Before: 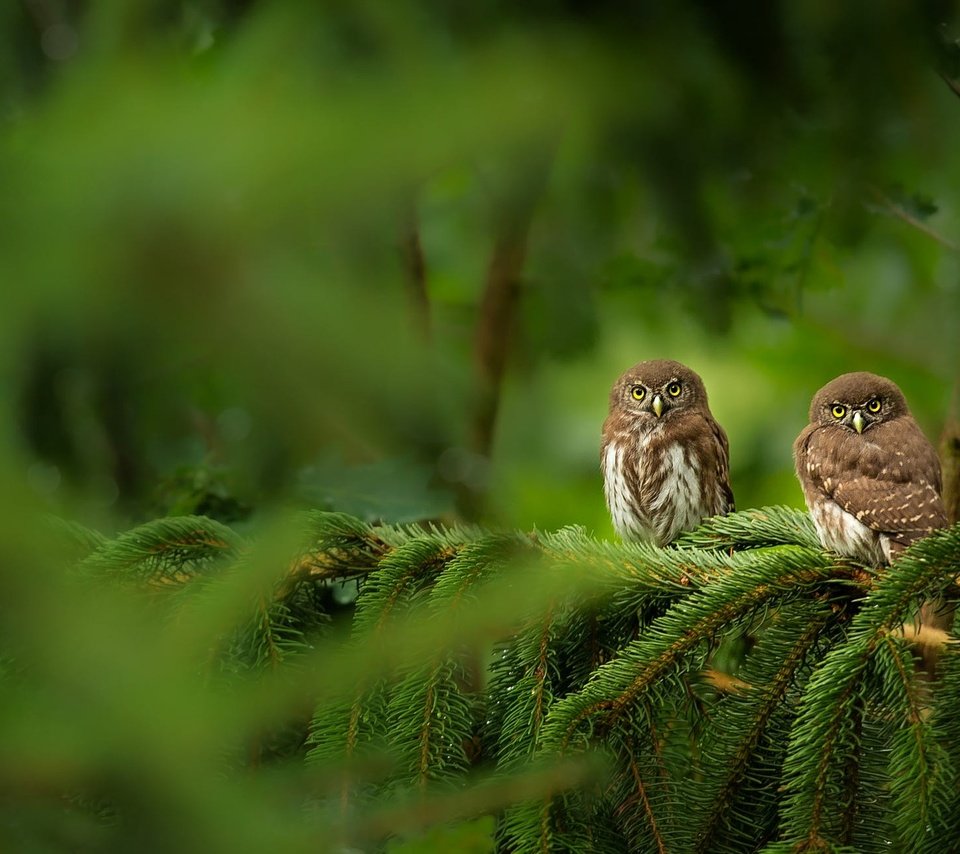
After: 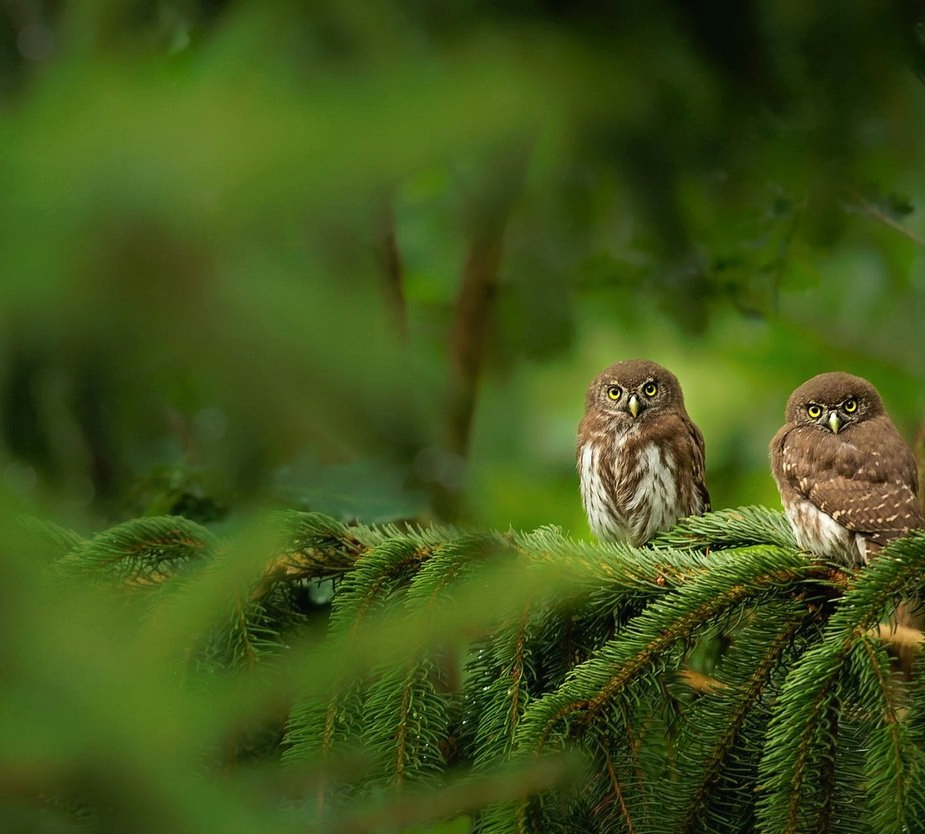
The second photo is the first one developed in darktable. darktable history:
tone curve: curves: ch0 [(0, 0) (0.003, 0.013) (0.011, 0.017) (0.025, 0.028) (0.044, 0.049) (0.069, 0.07) (0.1, 0.103) (0.136, 0.143) (0.177, 0.186) (0.224, 0.232) (0.277, 0.282) (0.335, 0.333) (0.399, 0.405) (0.468, 0.477) (0.543, 0.54) (0.623, 0.627) (0.709, 0.709) (0.801, 0.798) (0.898, 0.902) (1, 1)], preserve colors none
crop and rotate: left 2.536%, right 1.107%, bottom 2.246%
